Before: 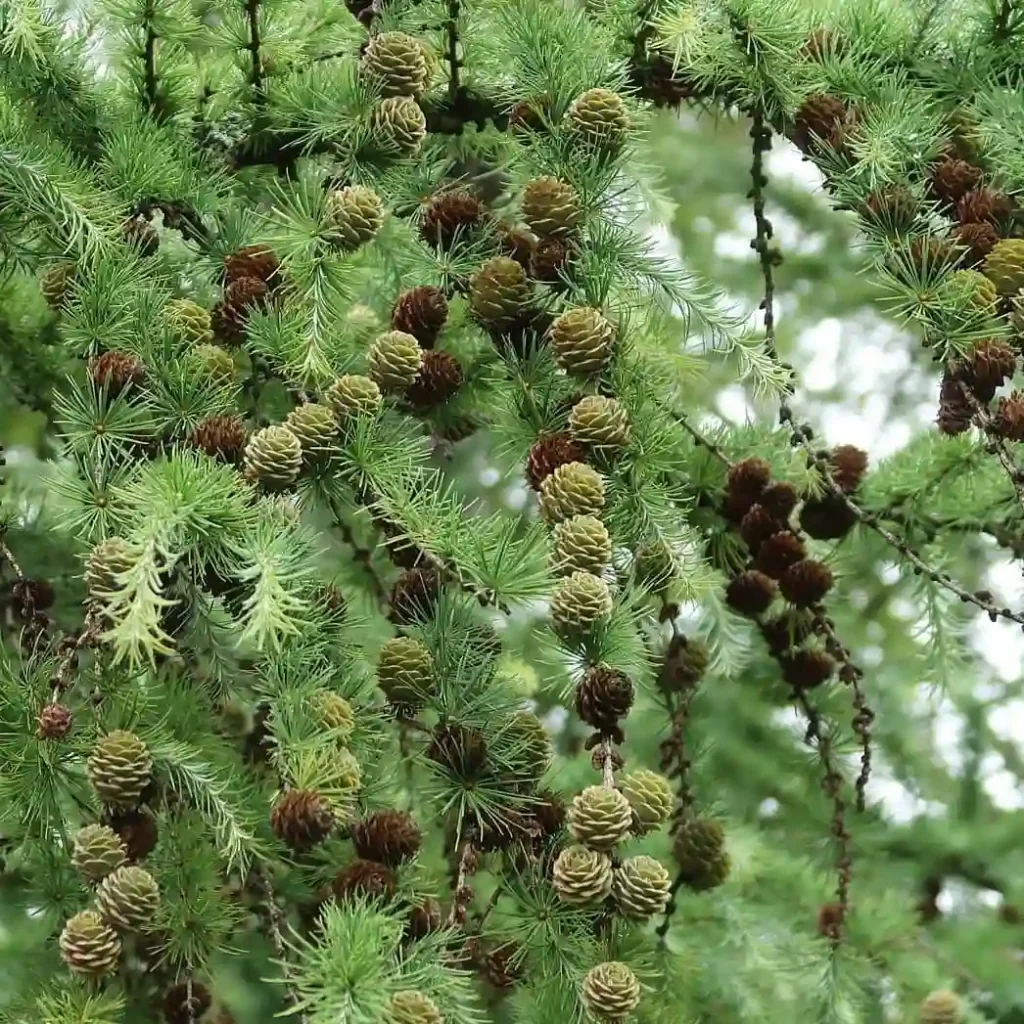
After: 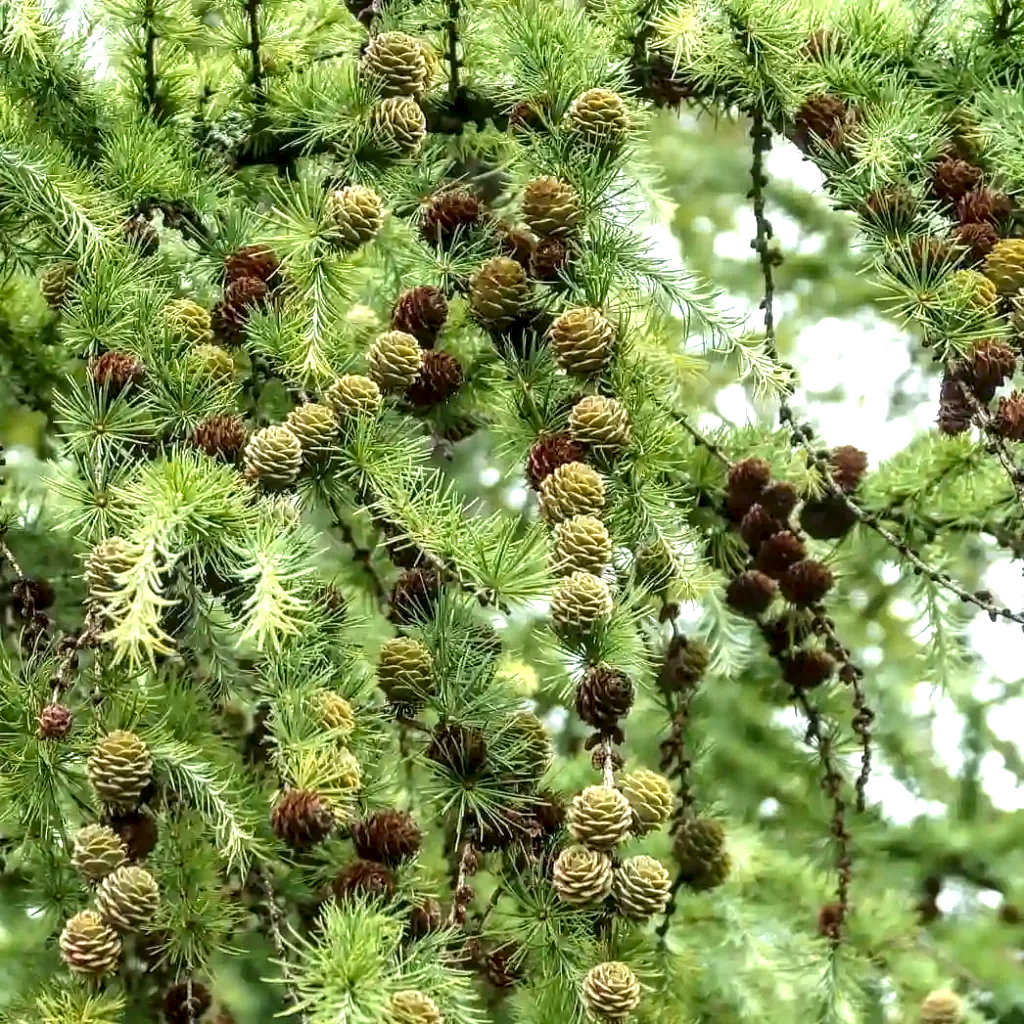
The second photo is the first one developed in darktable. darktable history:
local contrast: highlights 30%, detail 150%
color zones: curves: ch1 [(0.239, 0.552) (0.75, 0.5)]; ch2 [(0.25, 0.462) (0.749, 0.457)]
exposure: exposure 0.608 EV, compensate highlight preservation false
